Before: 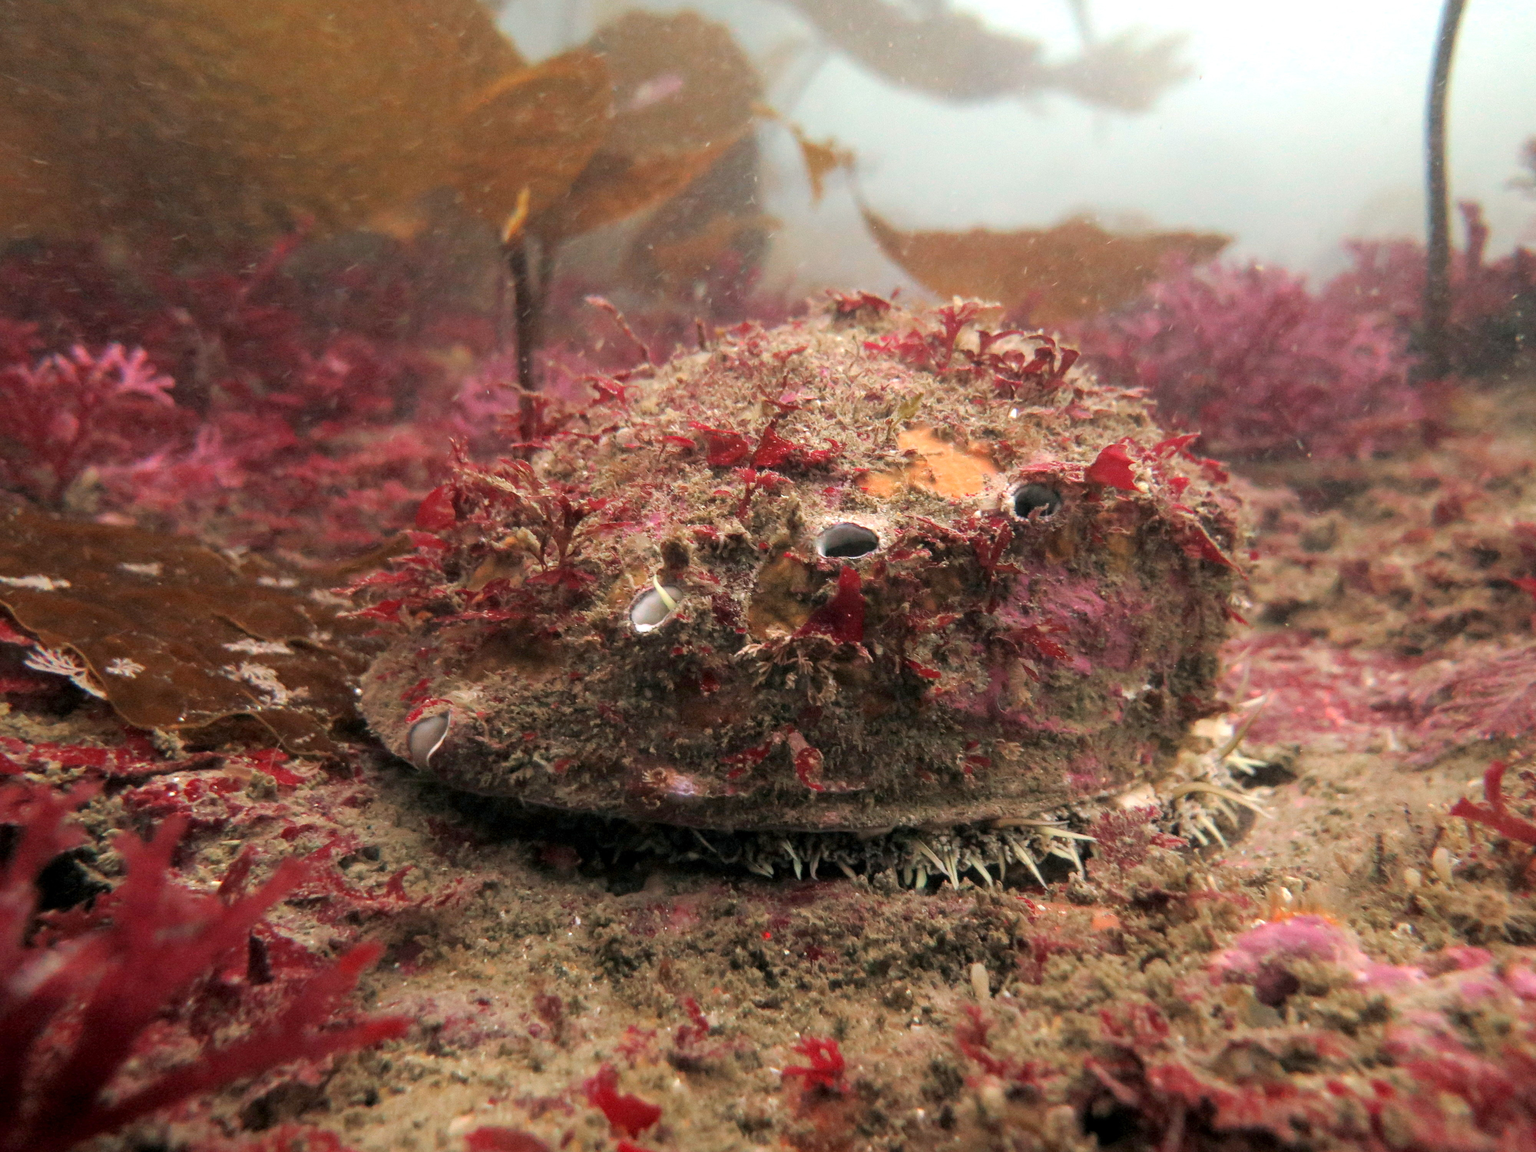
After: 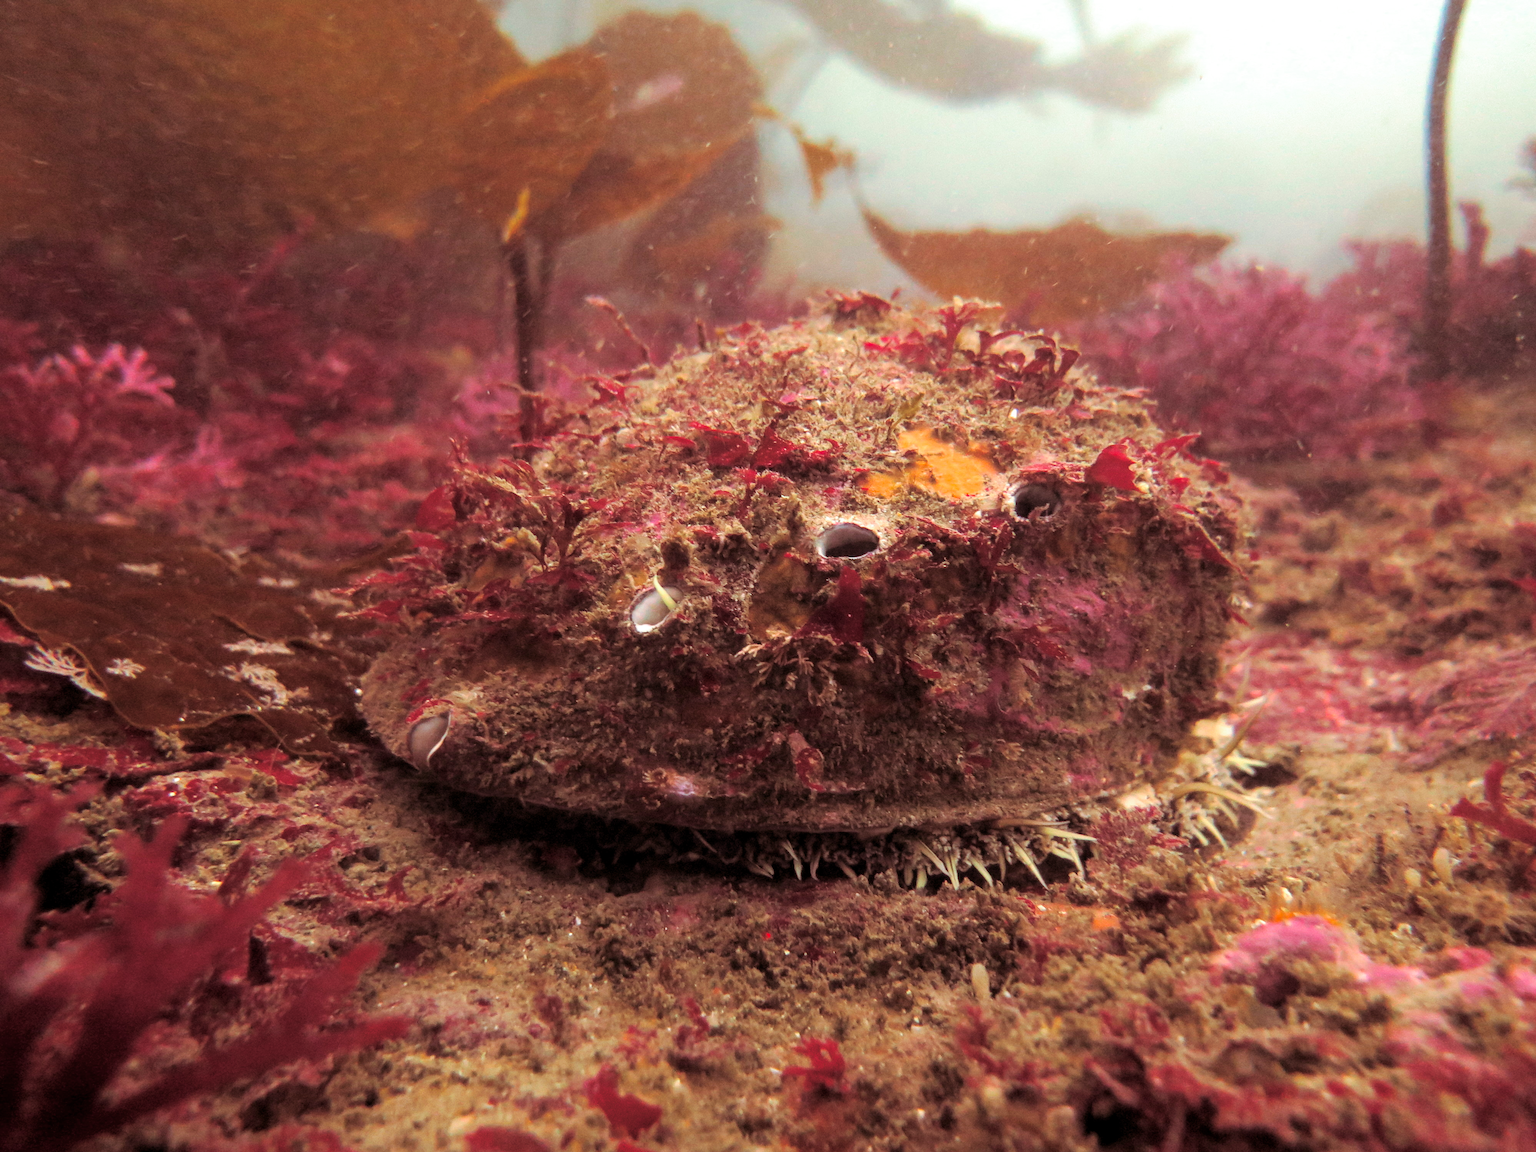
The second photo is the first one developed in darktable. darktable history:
color balance rgb: perceptual saturation grading › global saturation 25%, global vibrance 20%
white balance: emerald 1
split-toning: shadows › hue 360°
